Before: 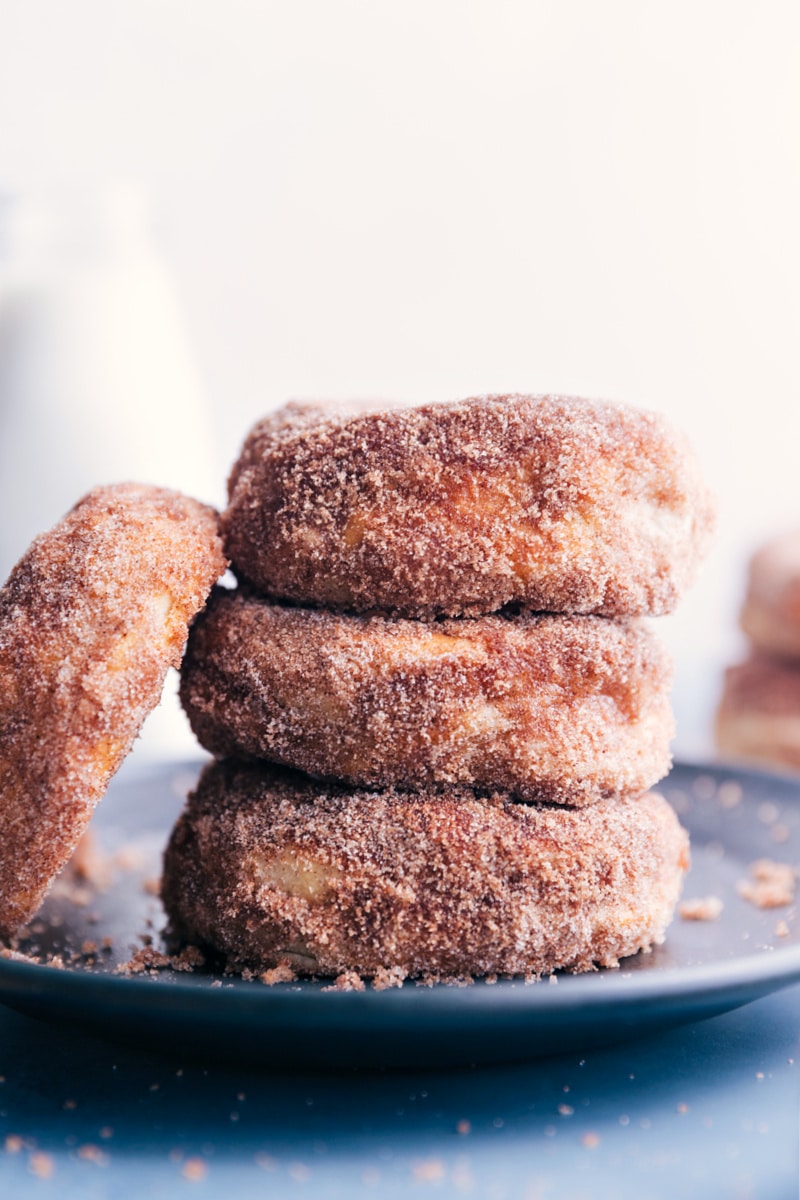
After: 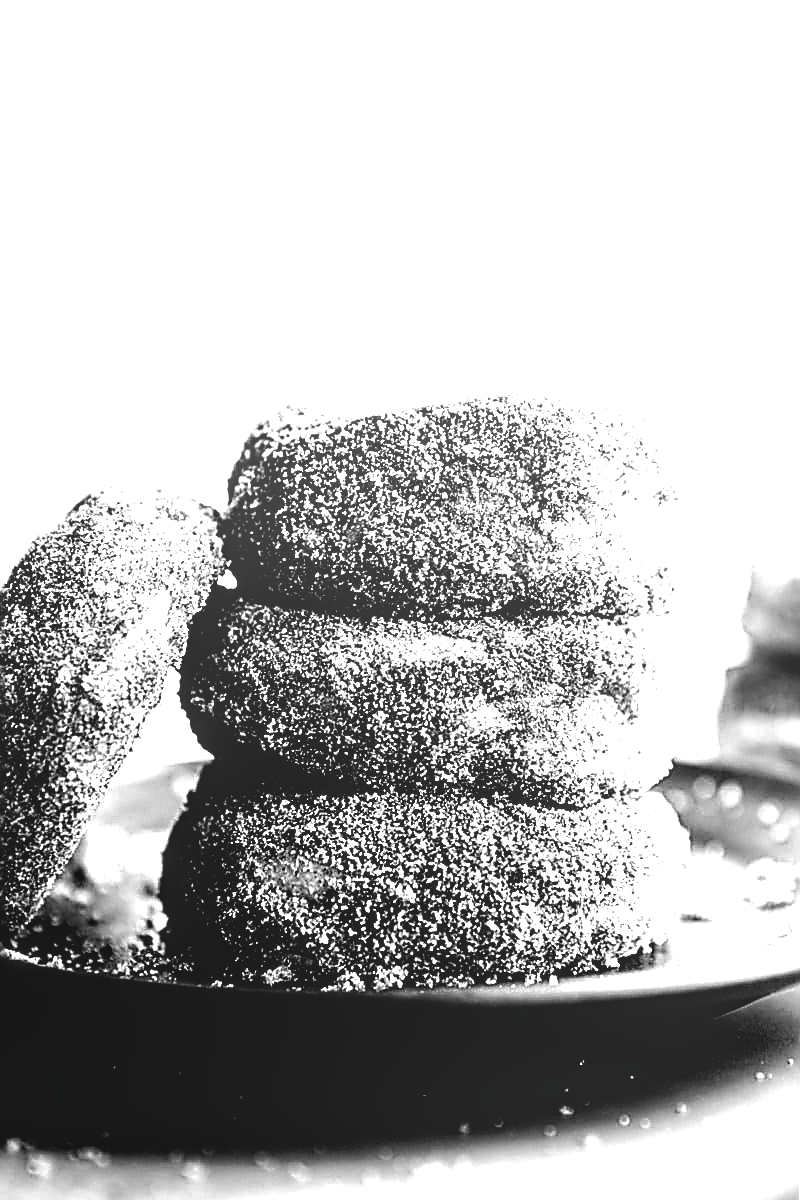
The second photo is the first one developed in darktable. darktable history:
exposure: black level correction 0, exposure 1.107 EV, compensate exposure bias true, compensate highlight preservation false
local contrast: on, module defaults
sharpen: amount 1.99
tone curve: curves: ch0 [(0, 0.019) (0.11, 0.036) (0.259, 0.214) (0.378, 0.365) (0.499, 0.529) (1, 1)], color space Lab, independent channels, preserve colors none
contrast brightness saturation: contrast 0.023, brightness -0.983, saturation -0.989
